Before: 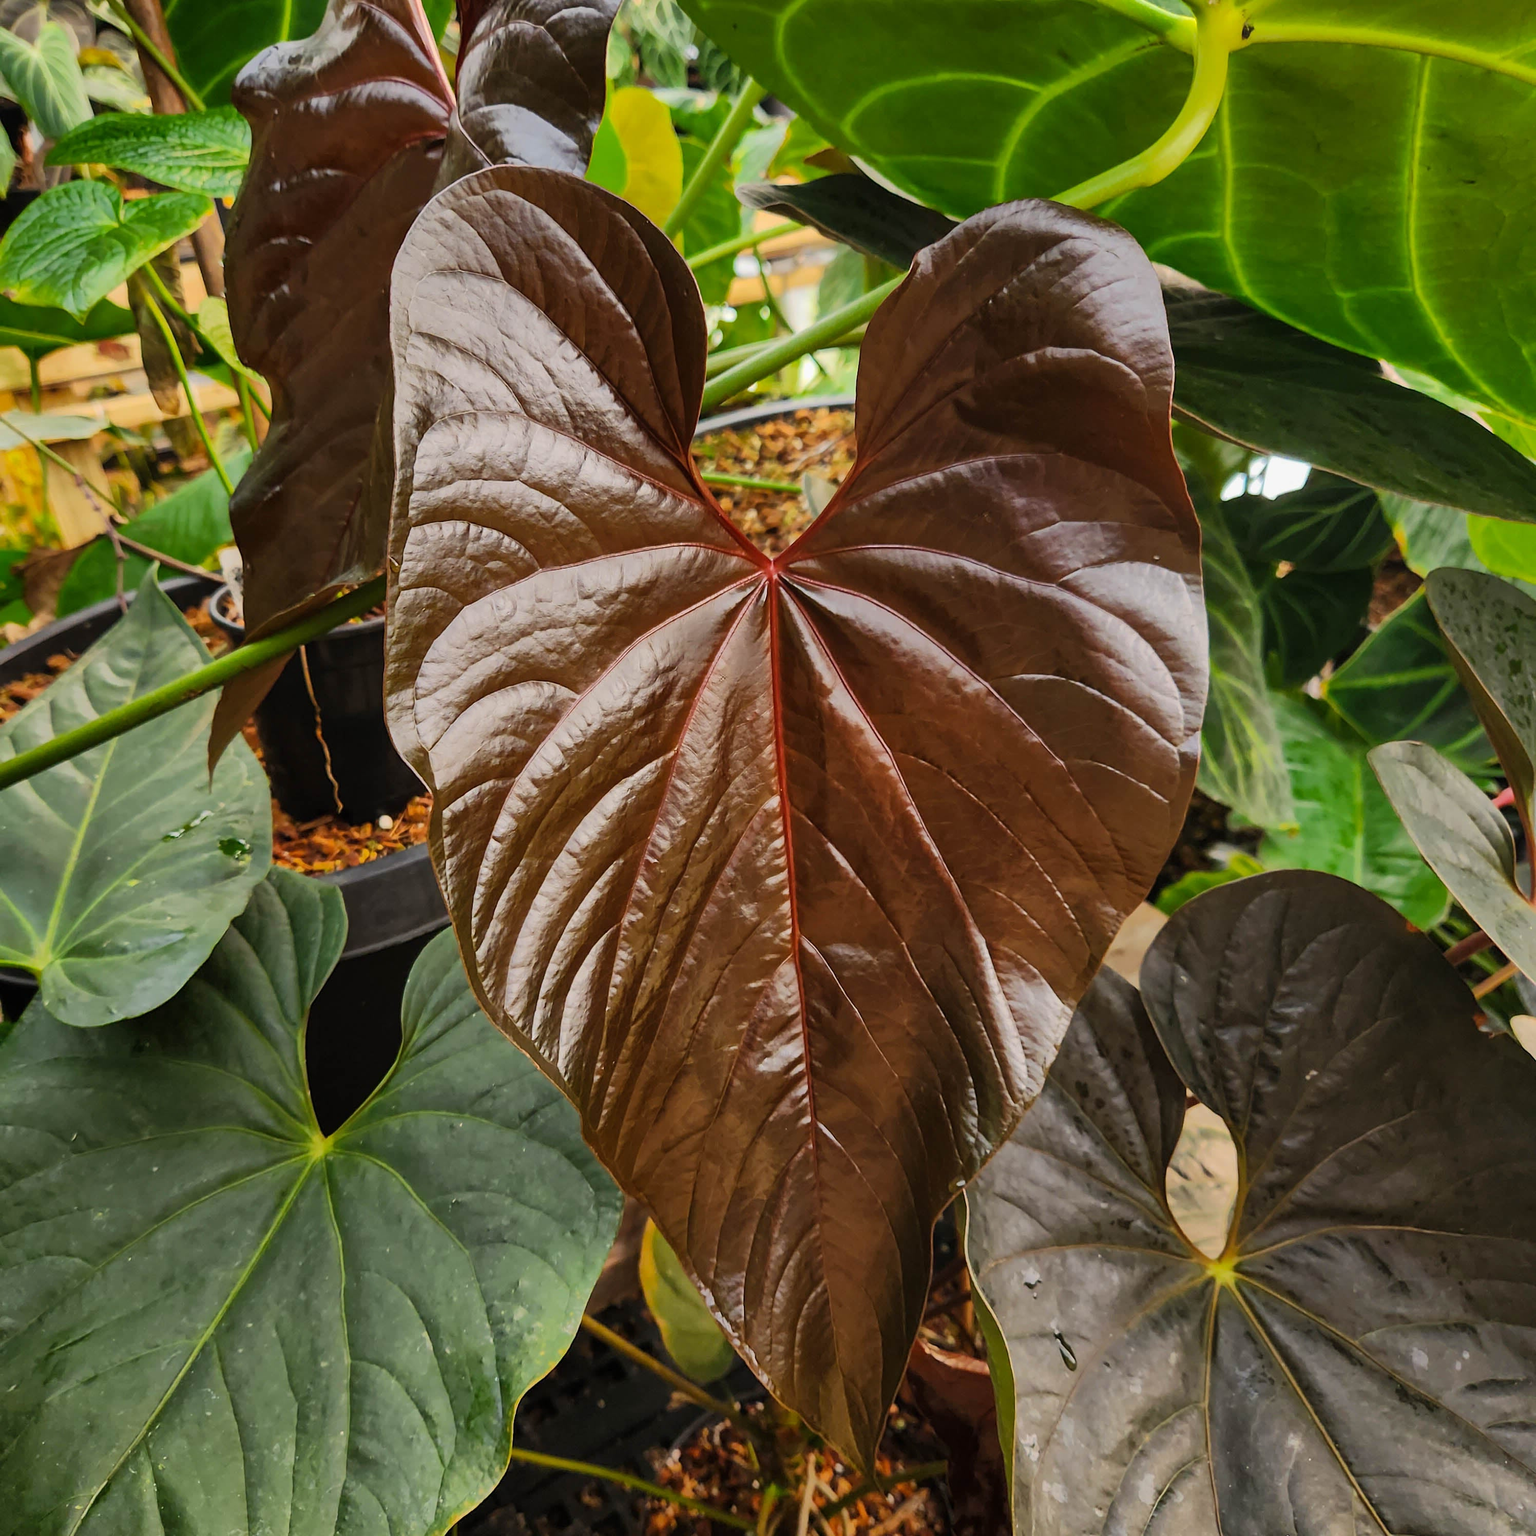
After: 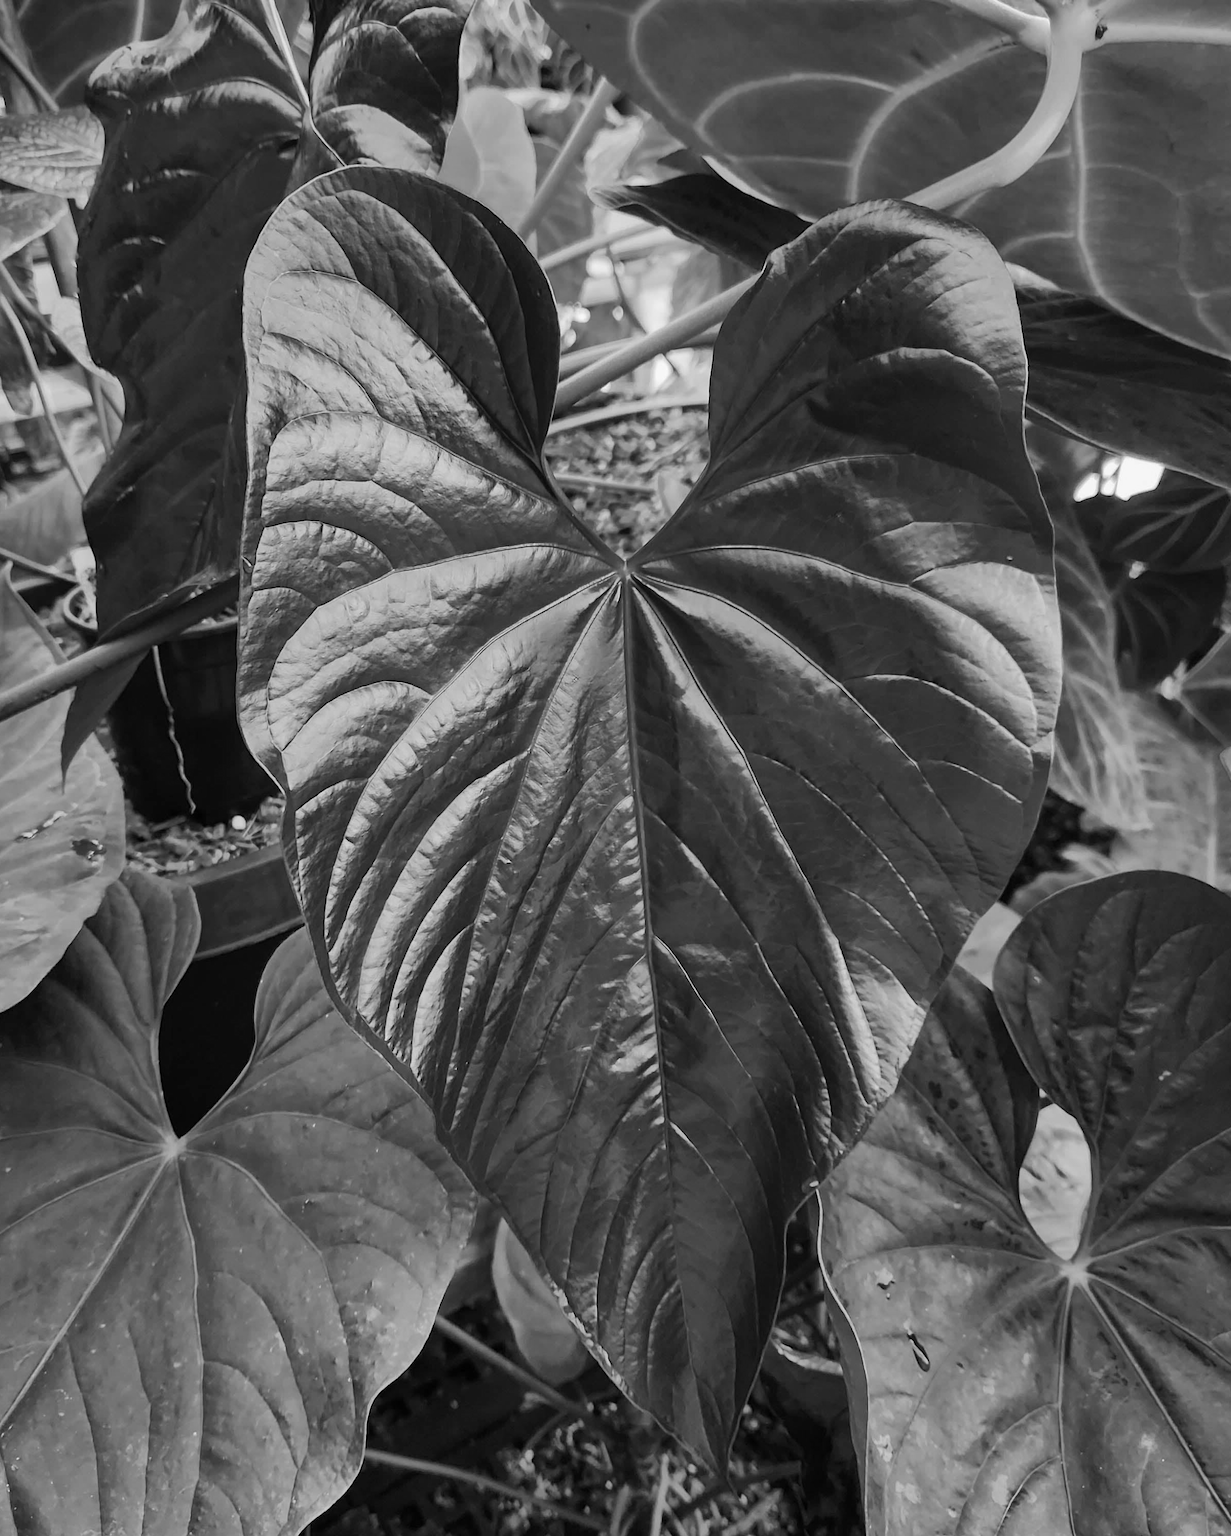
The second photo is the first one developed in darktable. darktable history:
monochrome: a 16.01, b -2.65, highlights 0.52
crop and rotate: left 9.597%, right 10.195%
